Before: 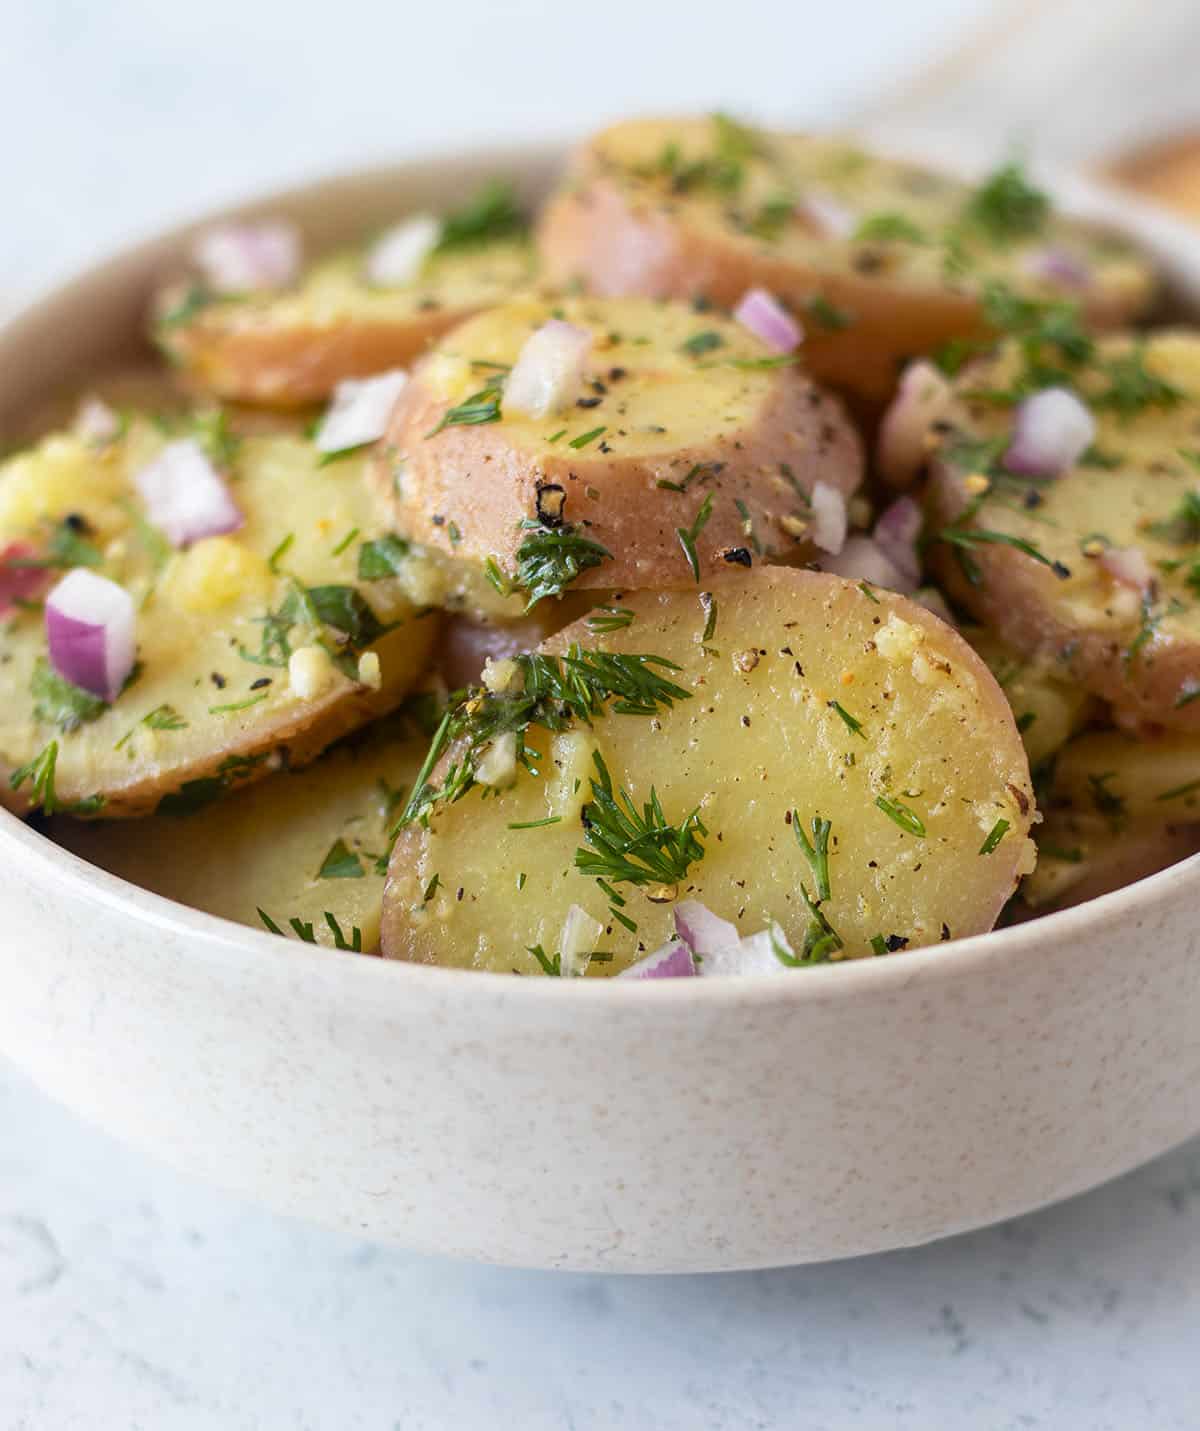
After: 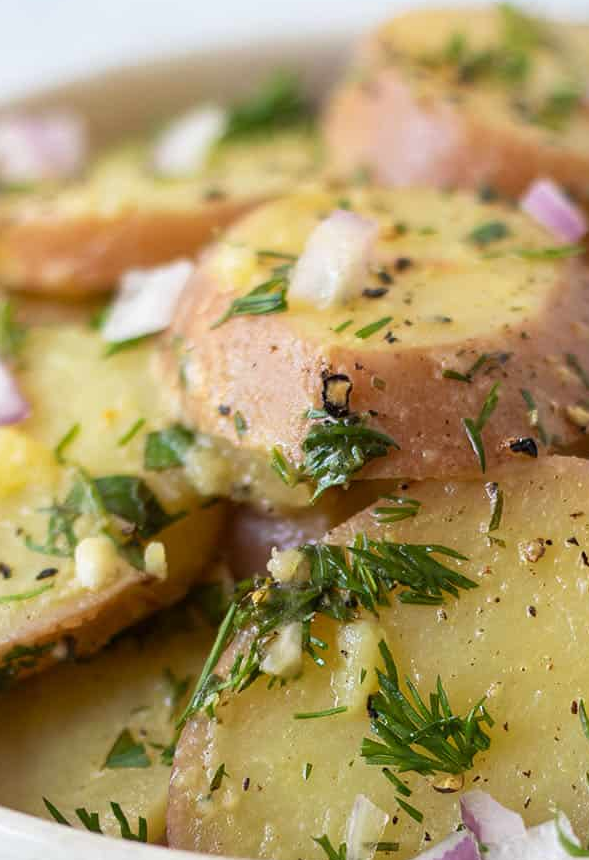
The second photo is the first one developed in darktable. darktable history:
crop: left 17.878%, top 7.703%, right 33.012%, bottom 32.149%
